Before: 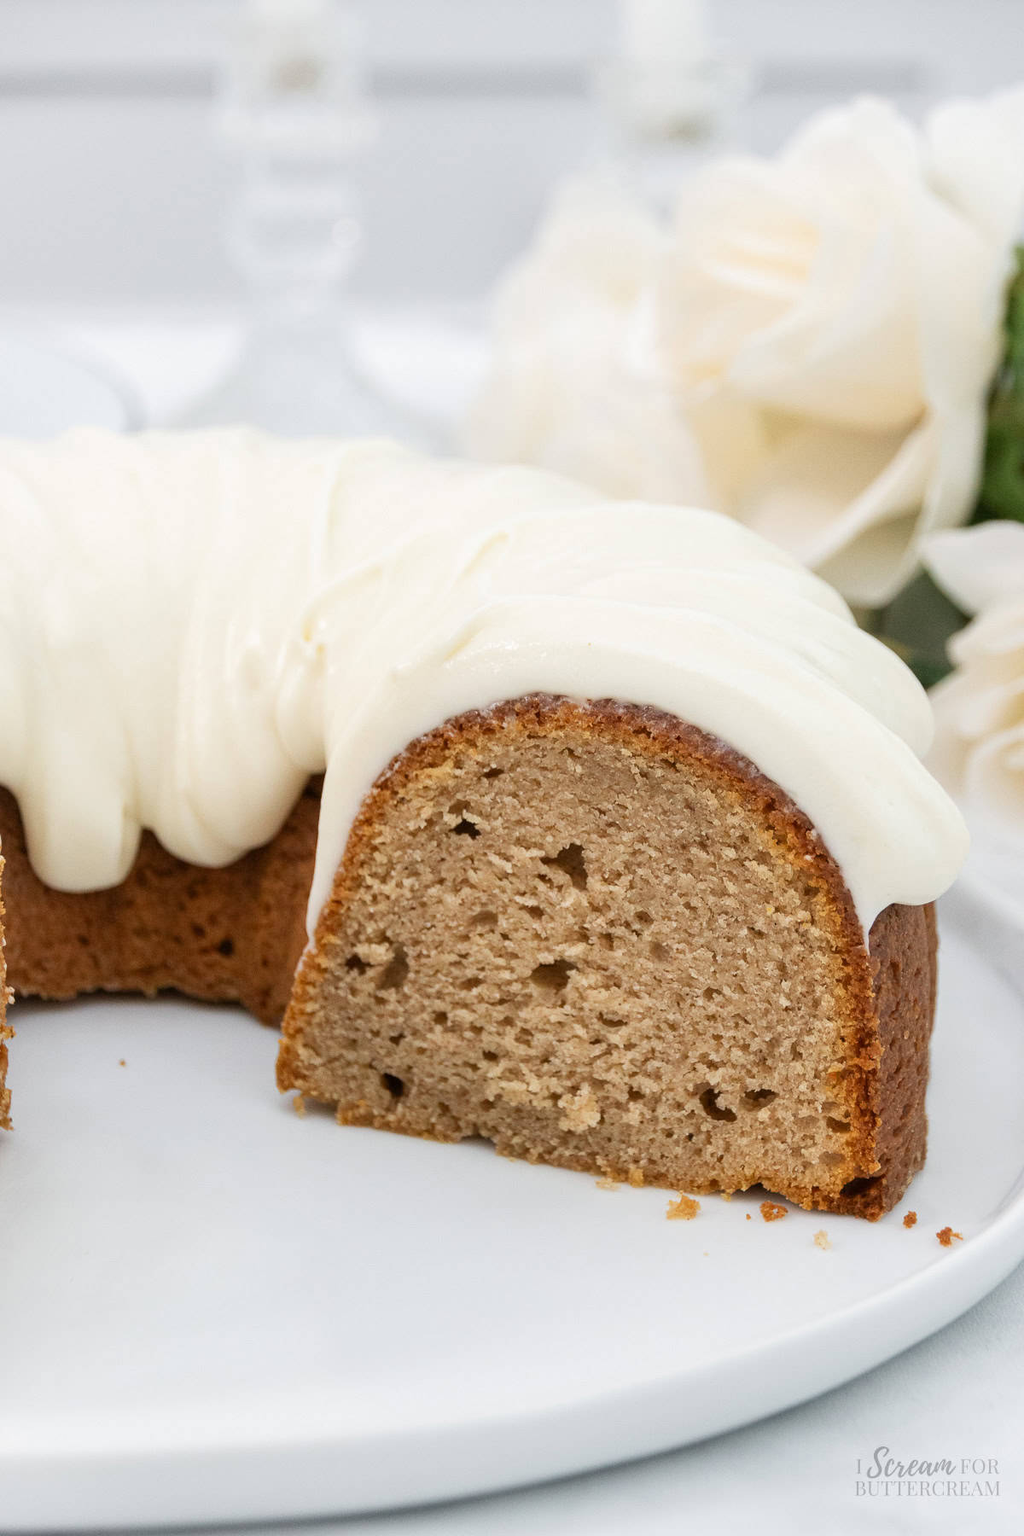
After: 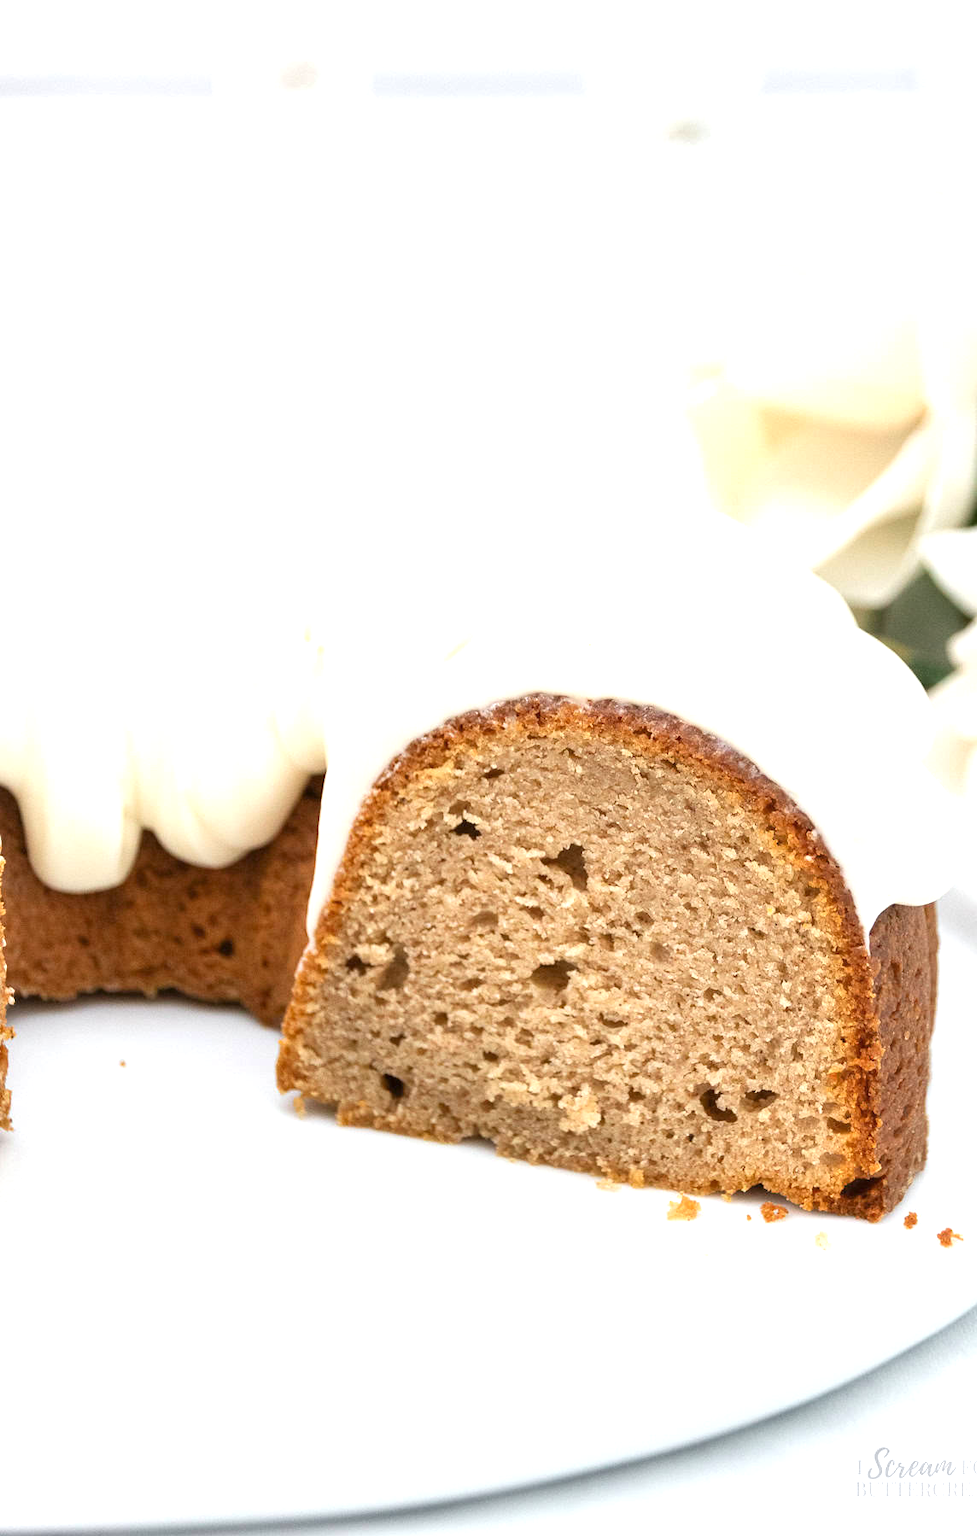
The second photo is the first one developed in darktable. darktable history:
exposure: exposure 0.799 EV, compensate exposure bias true, compensate highlight preservation false
crop: right 4.505%, bottom 0.038%
